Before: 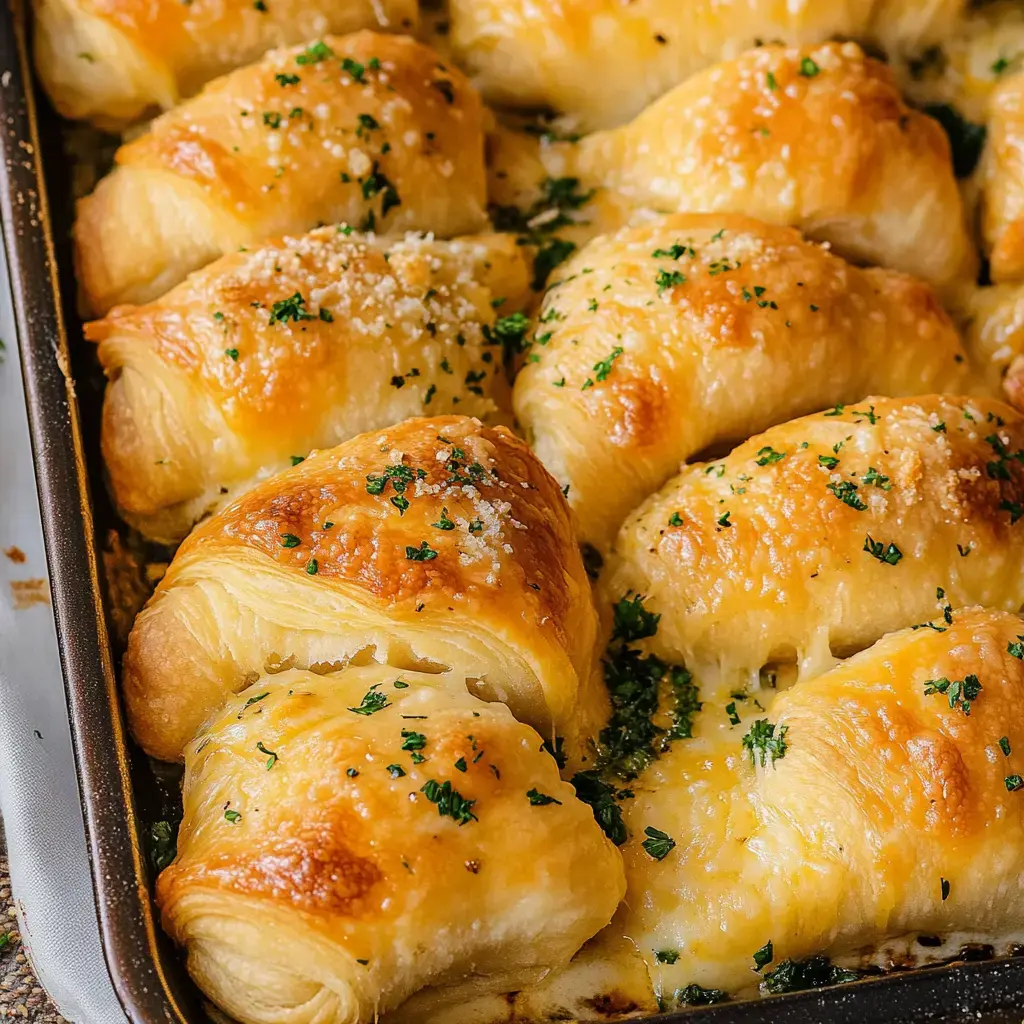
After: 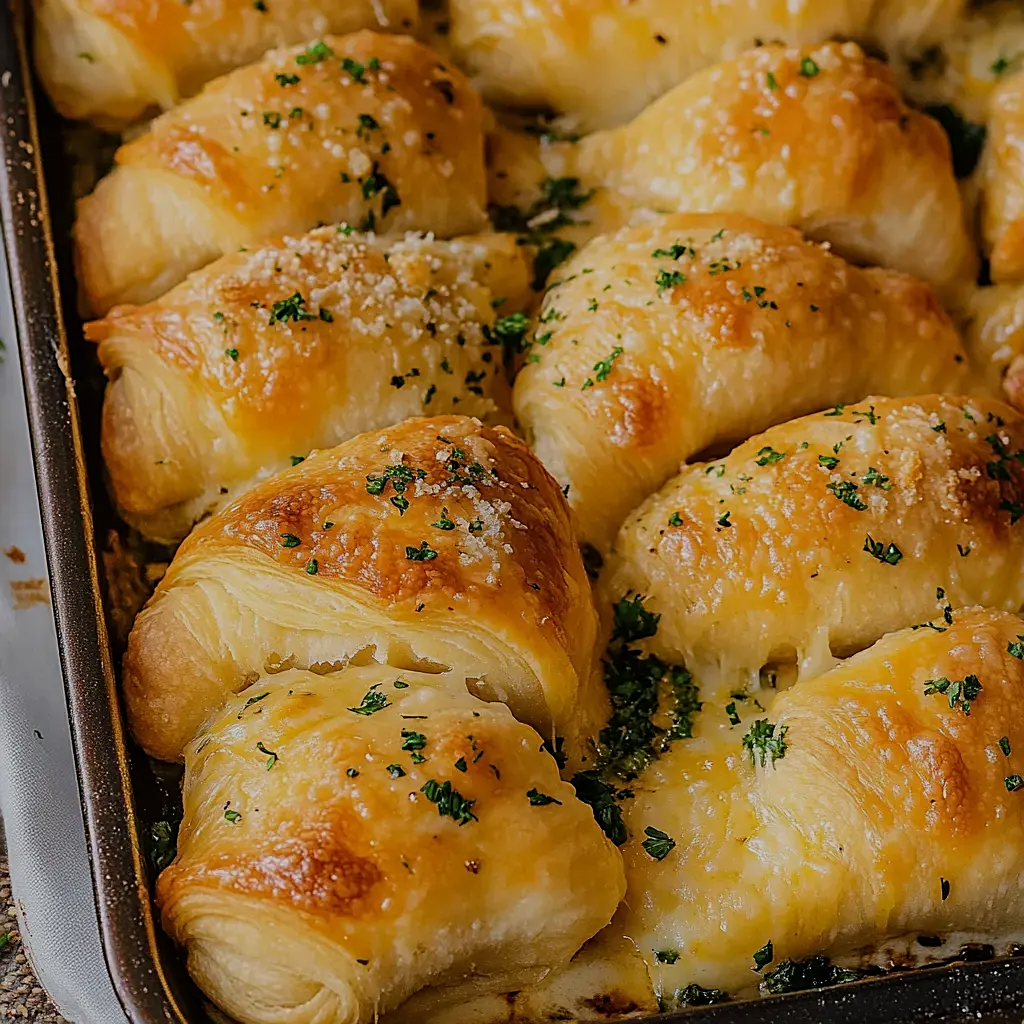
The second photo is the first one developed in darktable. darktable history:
sharpen: on, module defaults
exposure: black level correction 0, exposure -0.751 EV, compensate highlight preservation false
color zones: curves: ch0 [(0.25, 0.5) (0.463, 0.627) (0.484, 0.637) (0.75, 0.5)]
base curve: curves: ch0 [(0, 0) (0.472, 0.508) (1, 1)], preserve colors none
